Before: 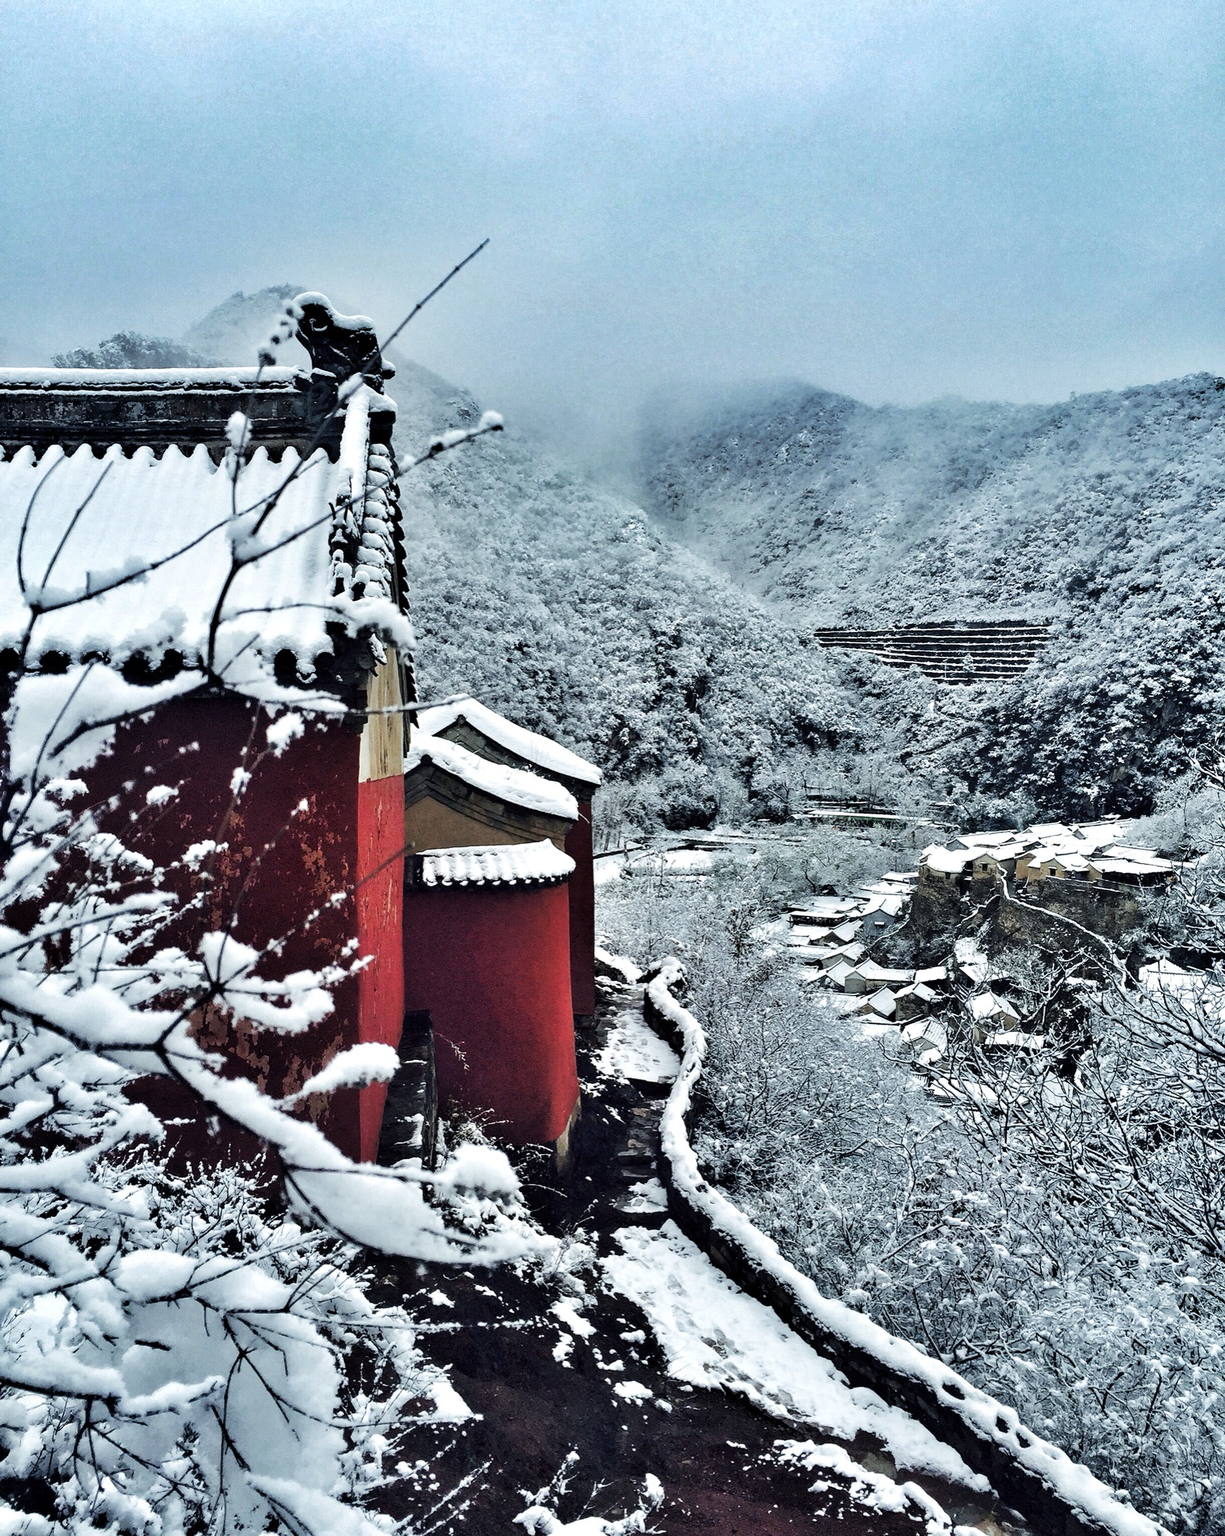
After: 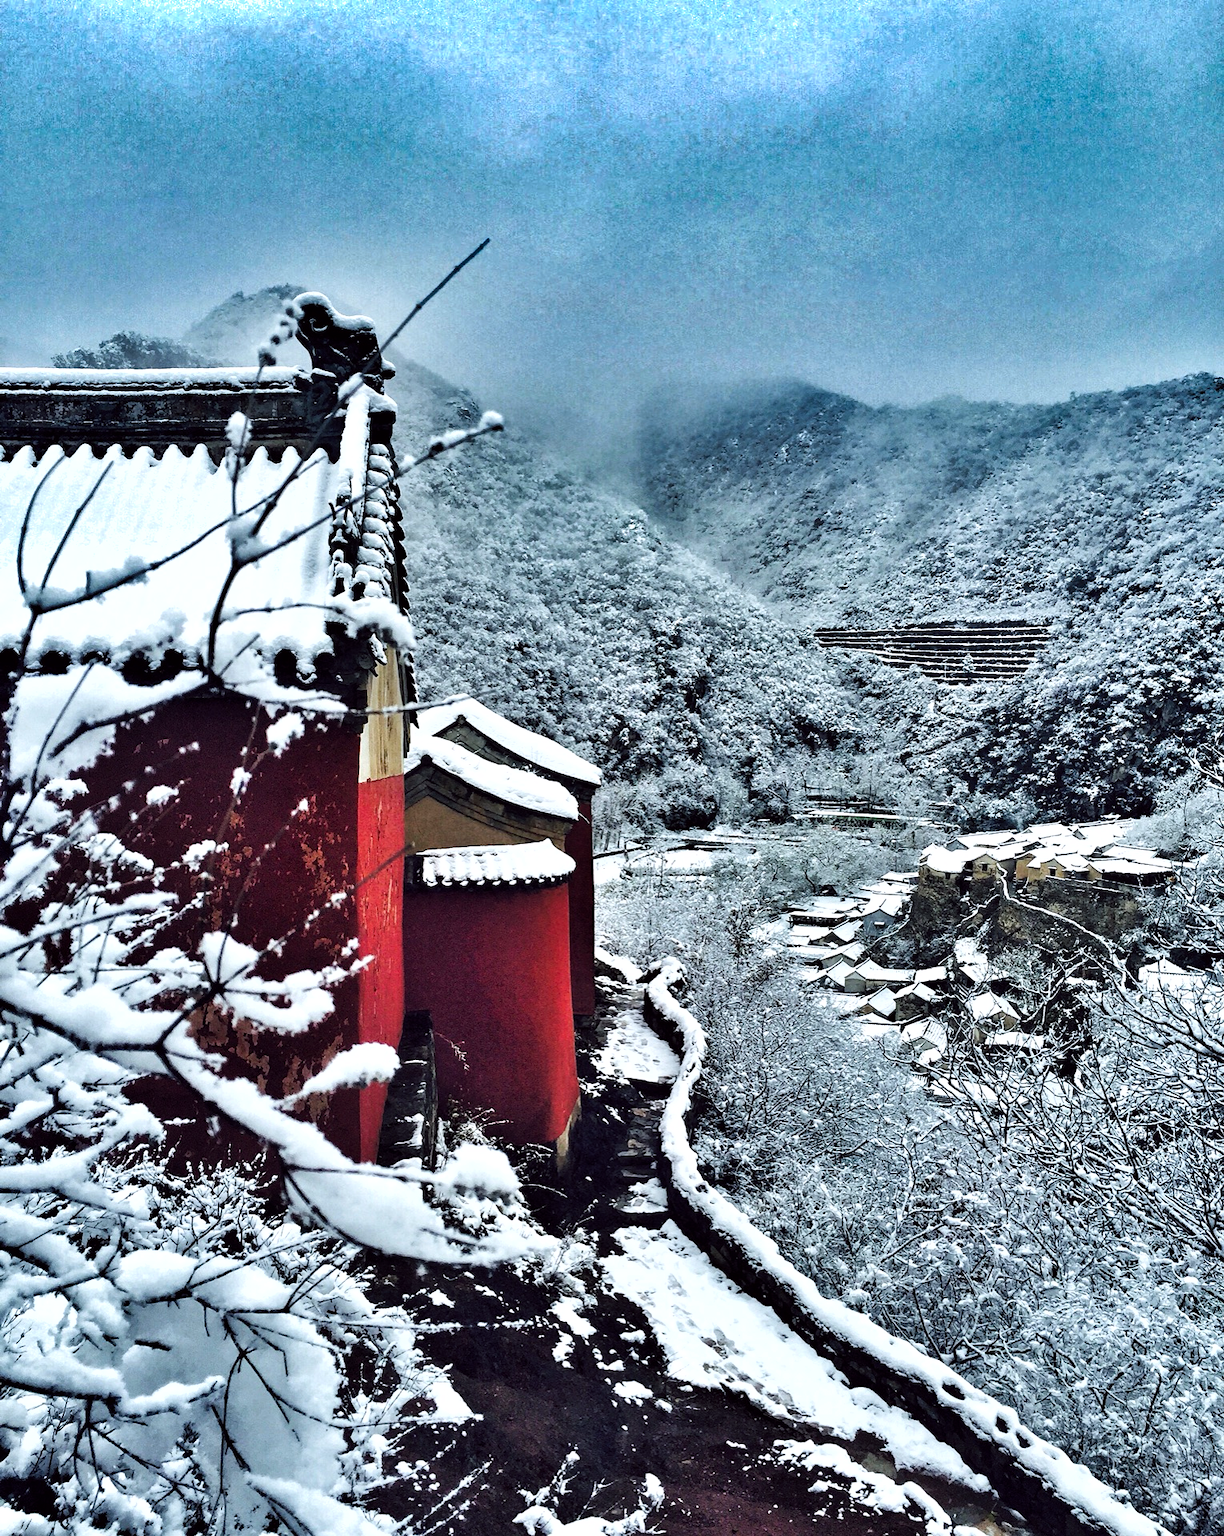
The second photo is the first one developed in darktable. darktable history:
color balance: lift [1, 1.001, 0.999, 1.001], gamma [1, 1.004, 1.007, 0.993], gain [1, 0.991, 0.987, 1.013], contrast 7.5%, contrast fulcrum 10%, output saturation 115%
shadows and highlights: radius 108.52, shadows 40.68, highlights -72.88, low approximation 0.01, soften with gaussian
